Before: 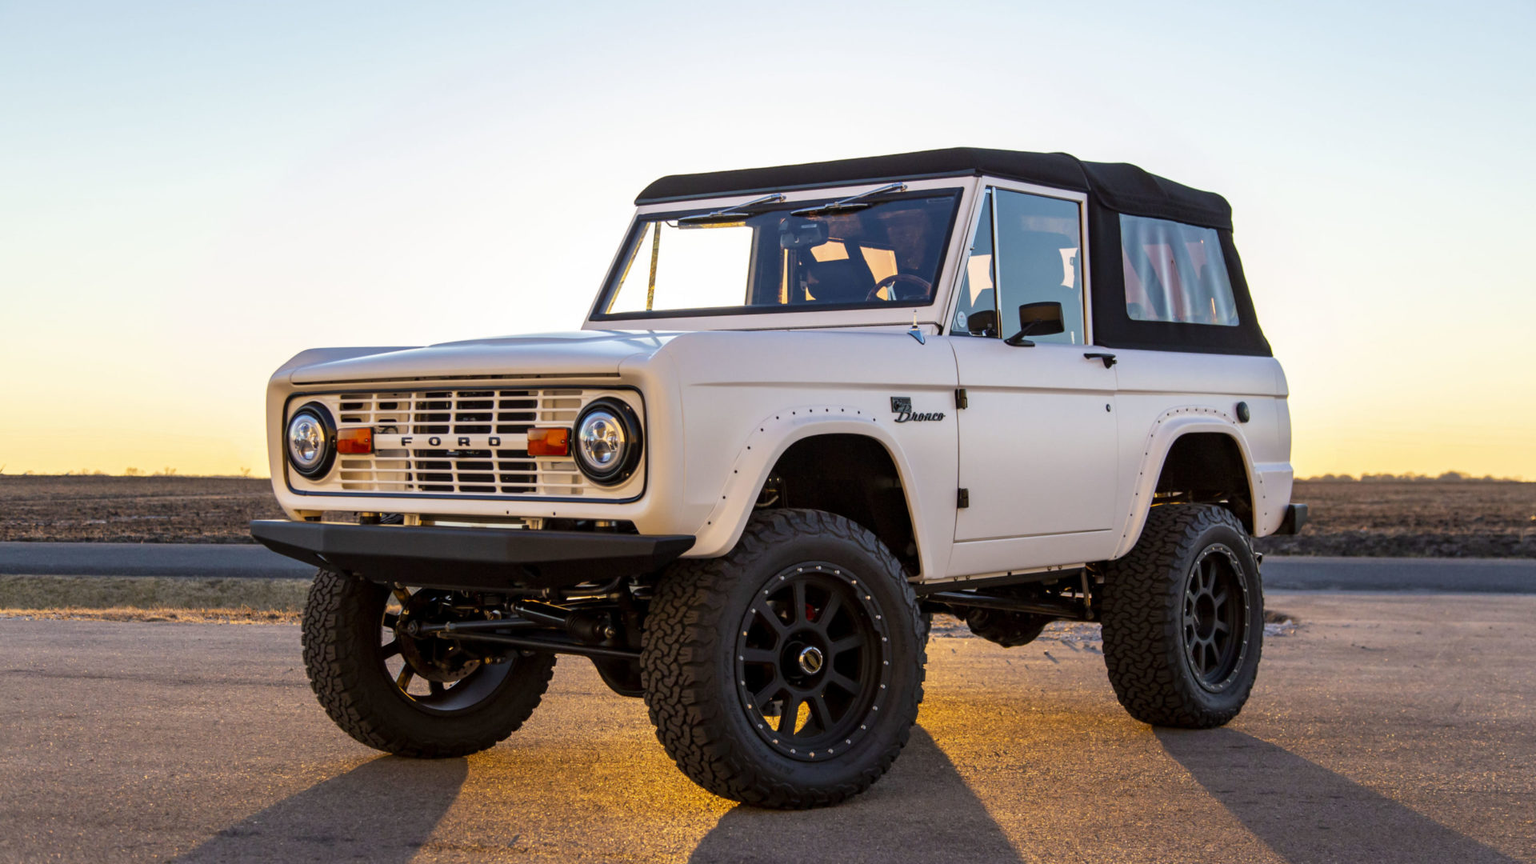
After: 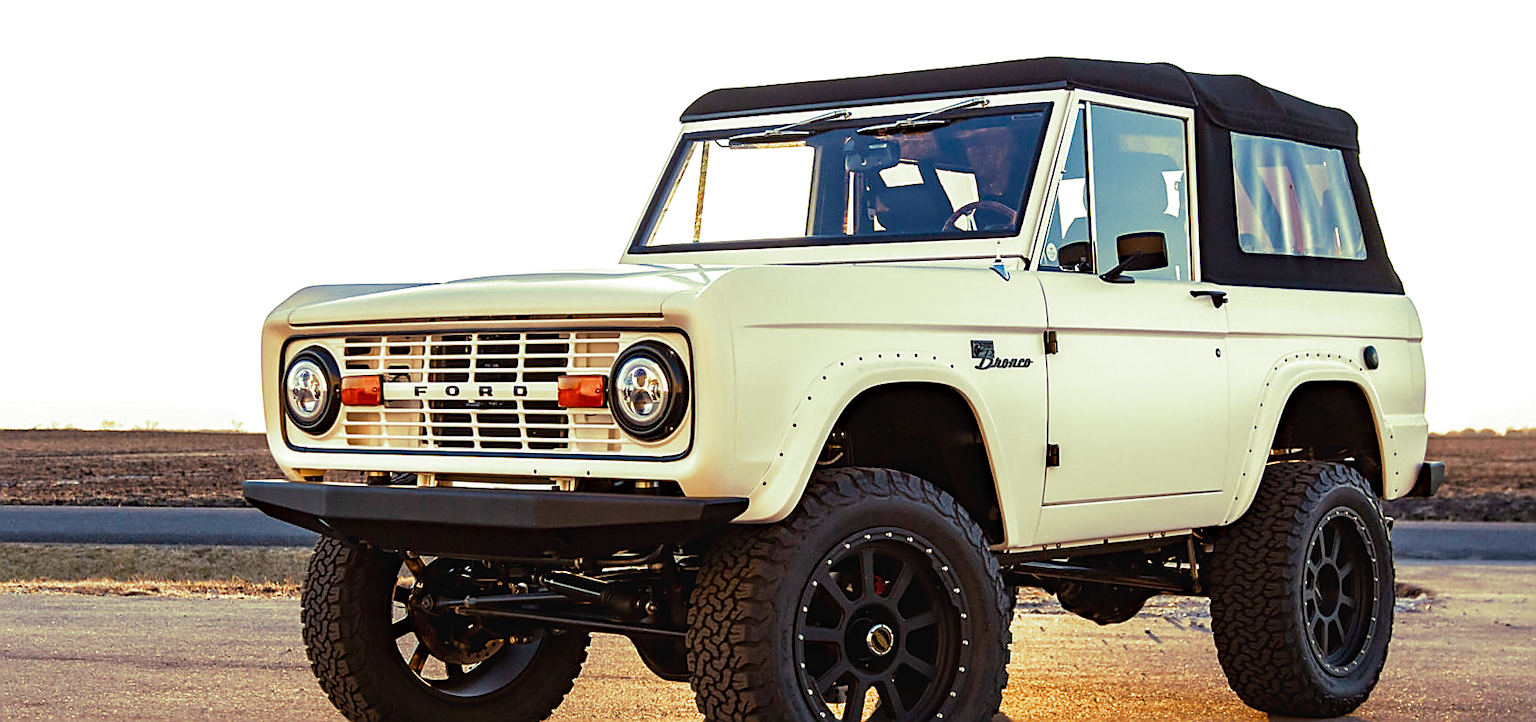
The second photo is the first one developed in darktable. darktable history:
exposure: black level correction -0.002, exposure 0.54 EV, compensate highlight preservation false
split-toning: shadows › hue 290.82°, shadows › saturation 0.34, highlights › saturation 0.38, balance 0, compress 50%
sharpen: radius 1.4, amount 1.25, threshold 0.7
crop and rotate: left 2.425%, top 11.305%, right 9.6%, bottom 15.08%
haze removal: adaptive false
